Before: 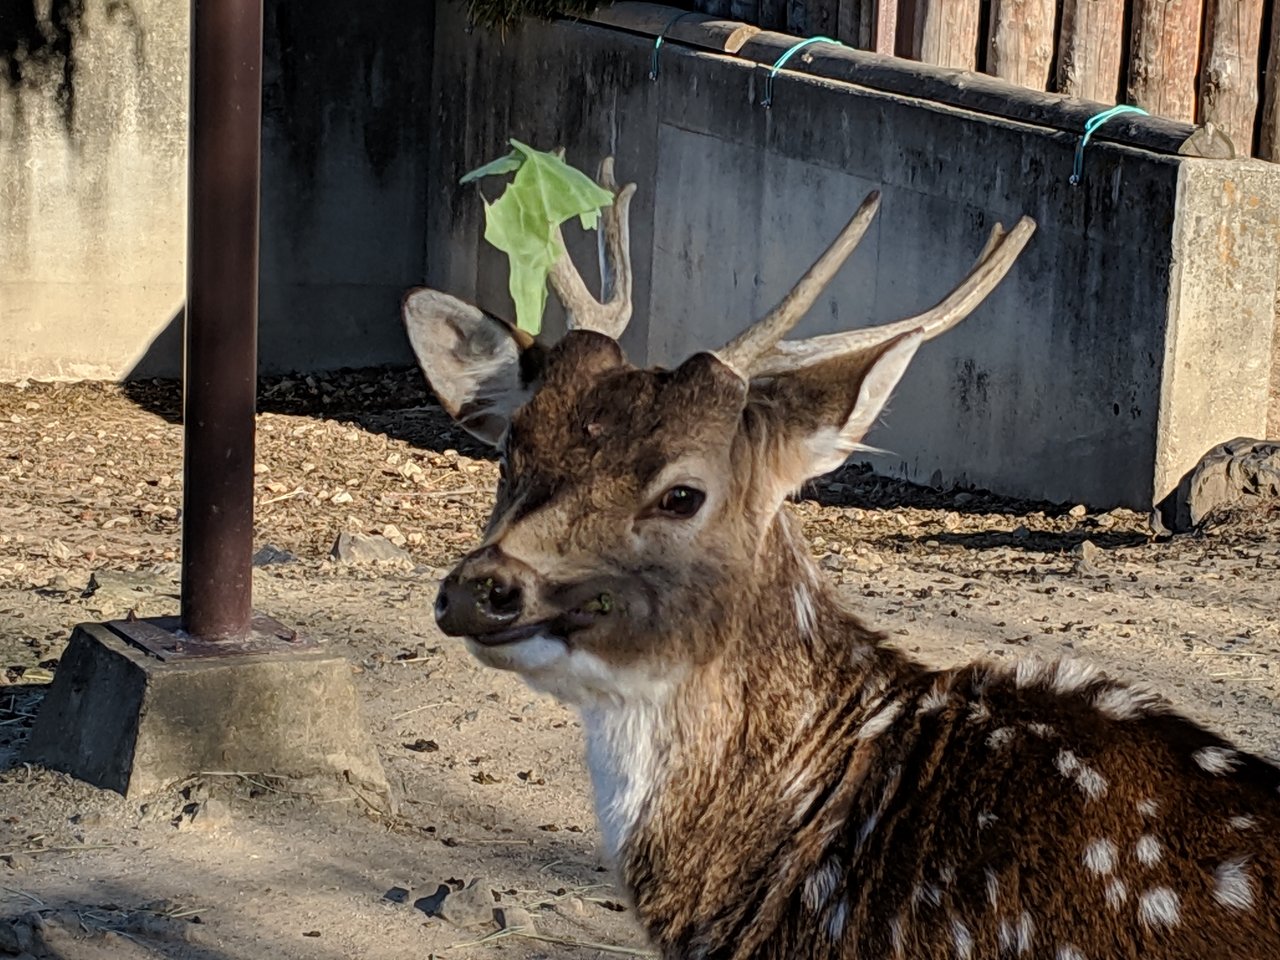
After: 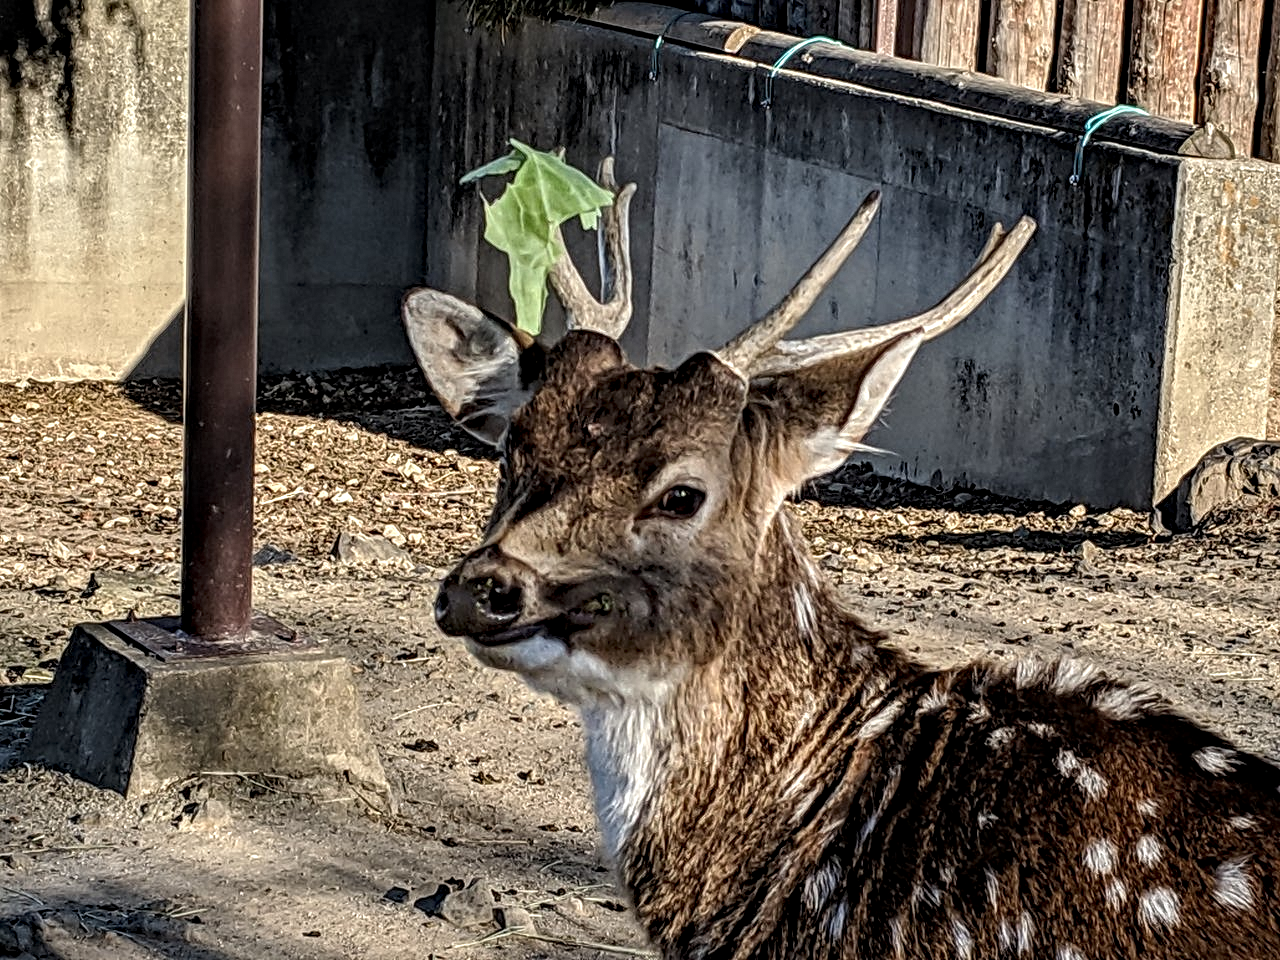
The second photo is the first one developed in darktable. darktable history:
local contrast: on, module defaults
white balance: emerald 1
contrast equalizer: octaves 7, y [[0.5, 0.542, 0.583, 0.625, 0.667, 0.708], [0.5 ×6], [0.5 ×6], [0 ×6], [0 ×6]]
